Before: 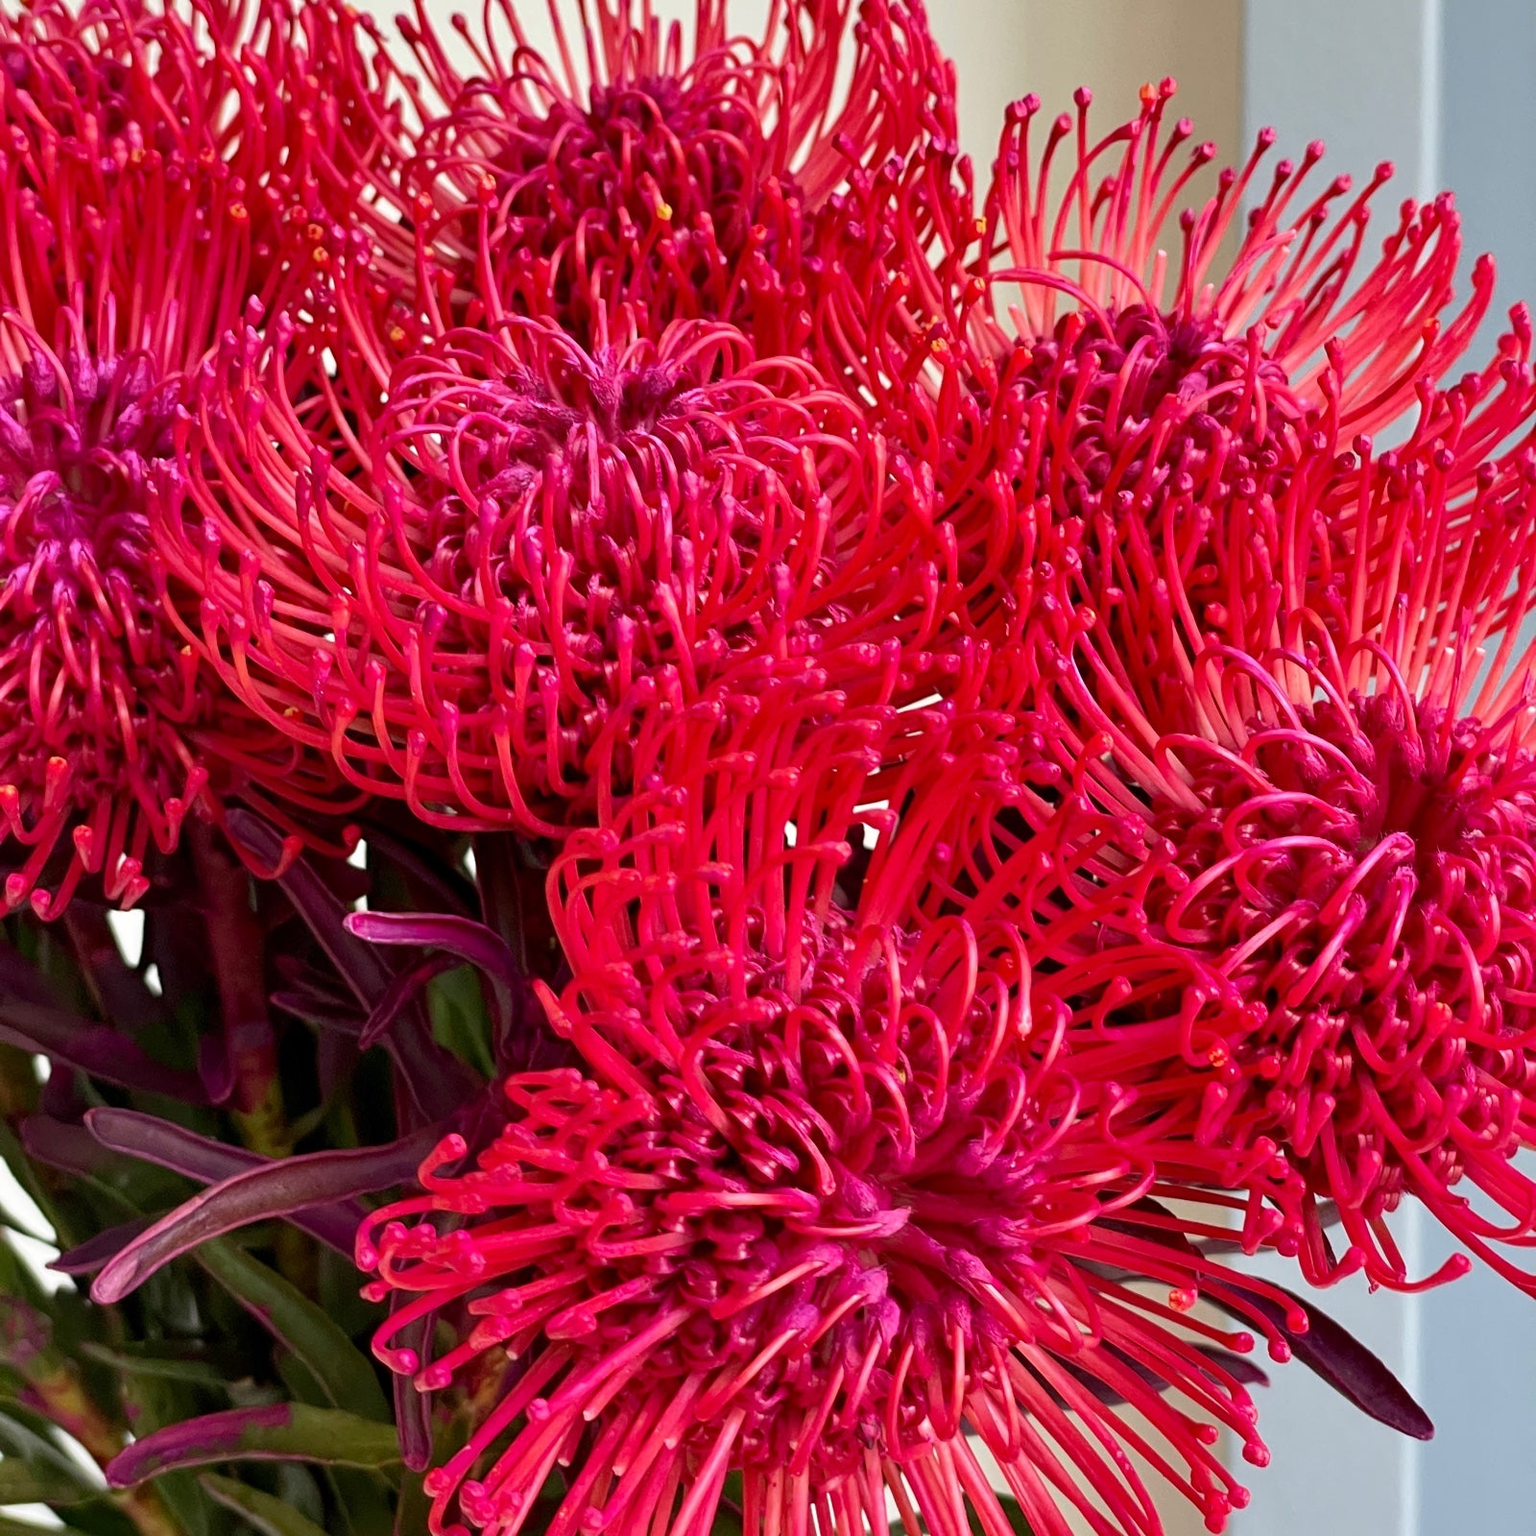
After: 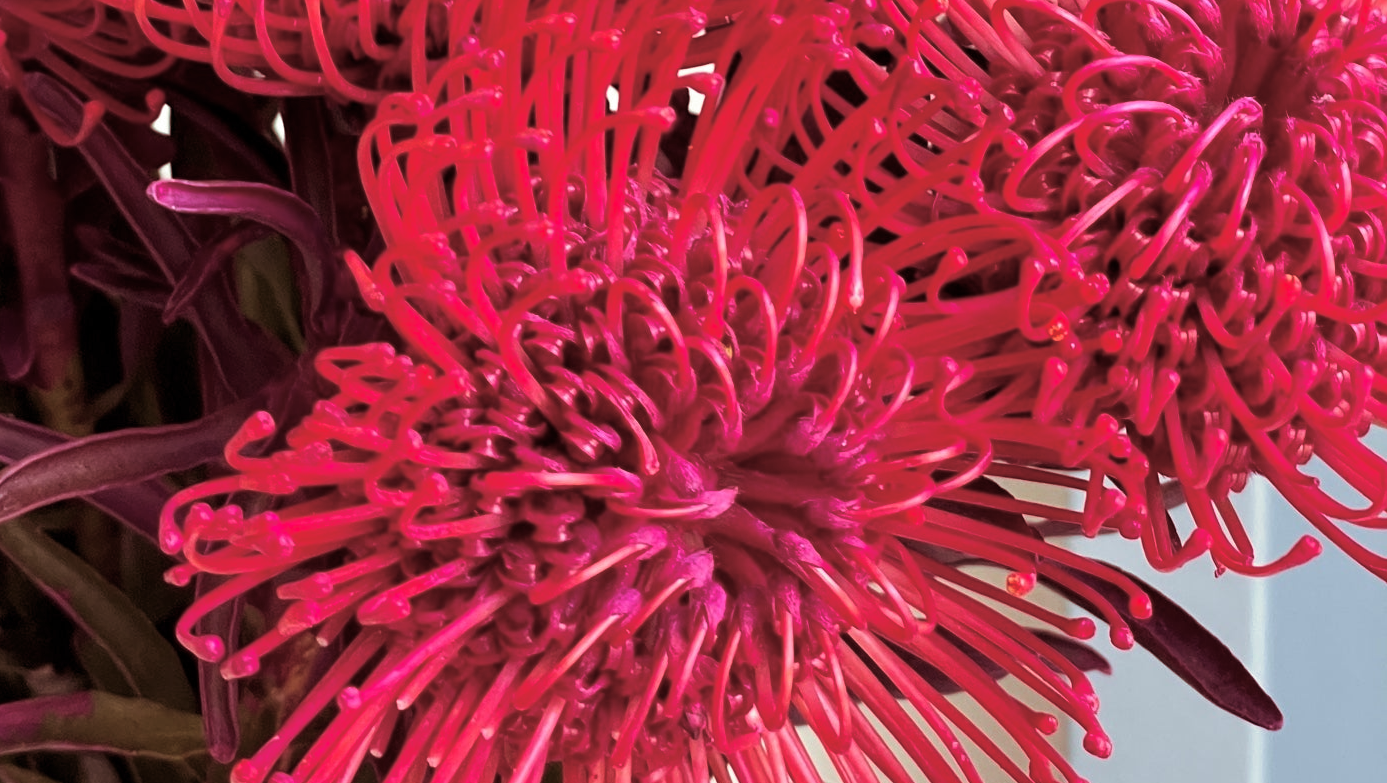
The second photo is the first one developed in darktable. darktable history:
split-toning: on, module defaults
crop and rotate: left 13.306%, top 48.129%, bottom 2.928%
